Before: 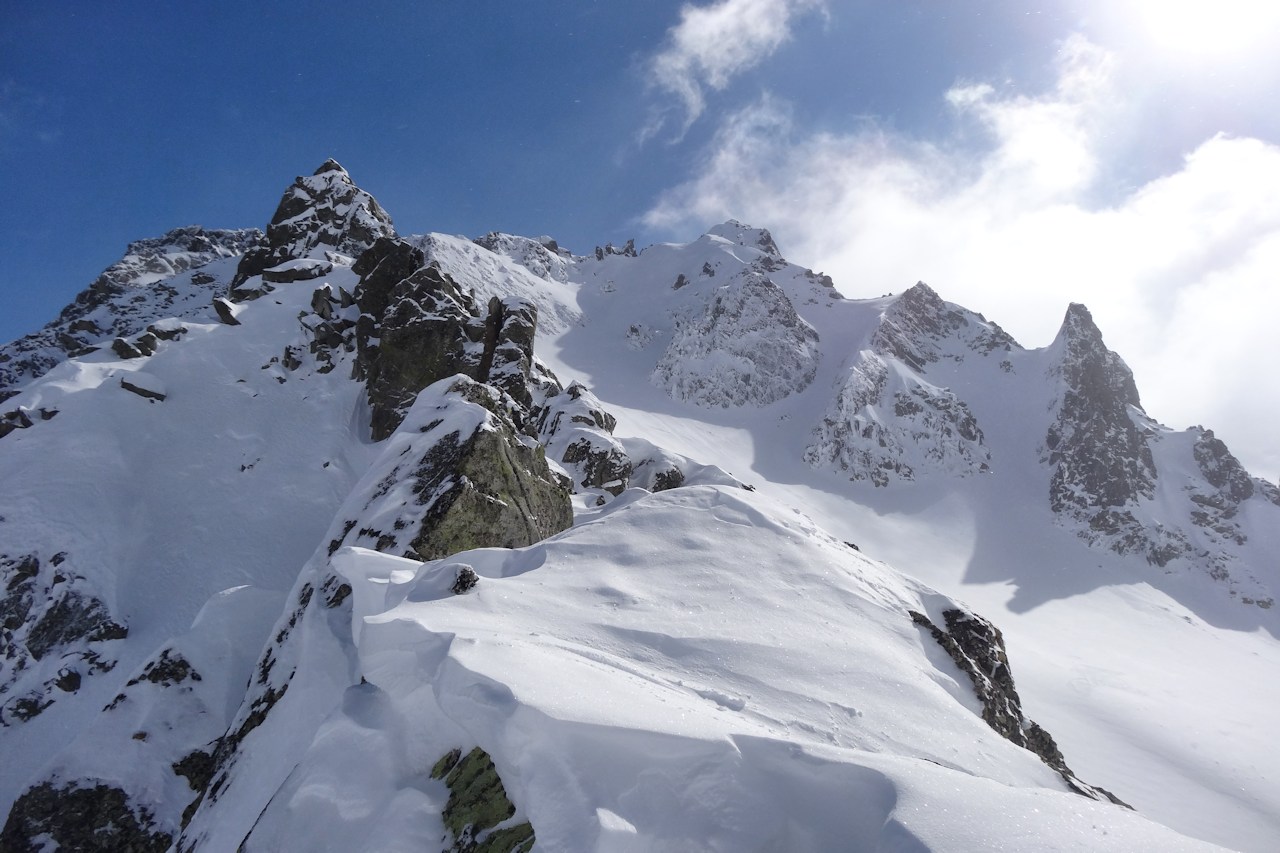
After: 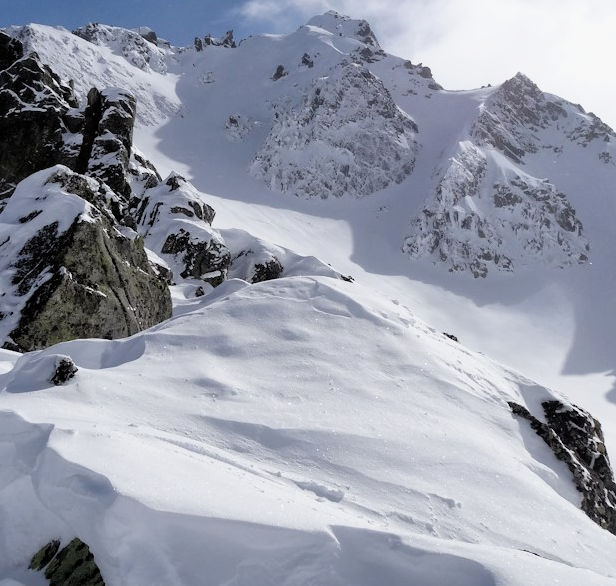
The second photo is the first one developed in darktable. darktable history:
crop: left 31.334%, top 24.587%, right 20.476%, bottom 6.624%
filmic rgb: black relative exposure -4.92 EV, white relative exposure 2.83 EV, hardness 3.72, iterations of high-quality reconstruction 0
